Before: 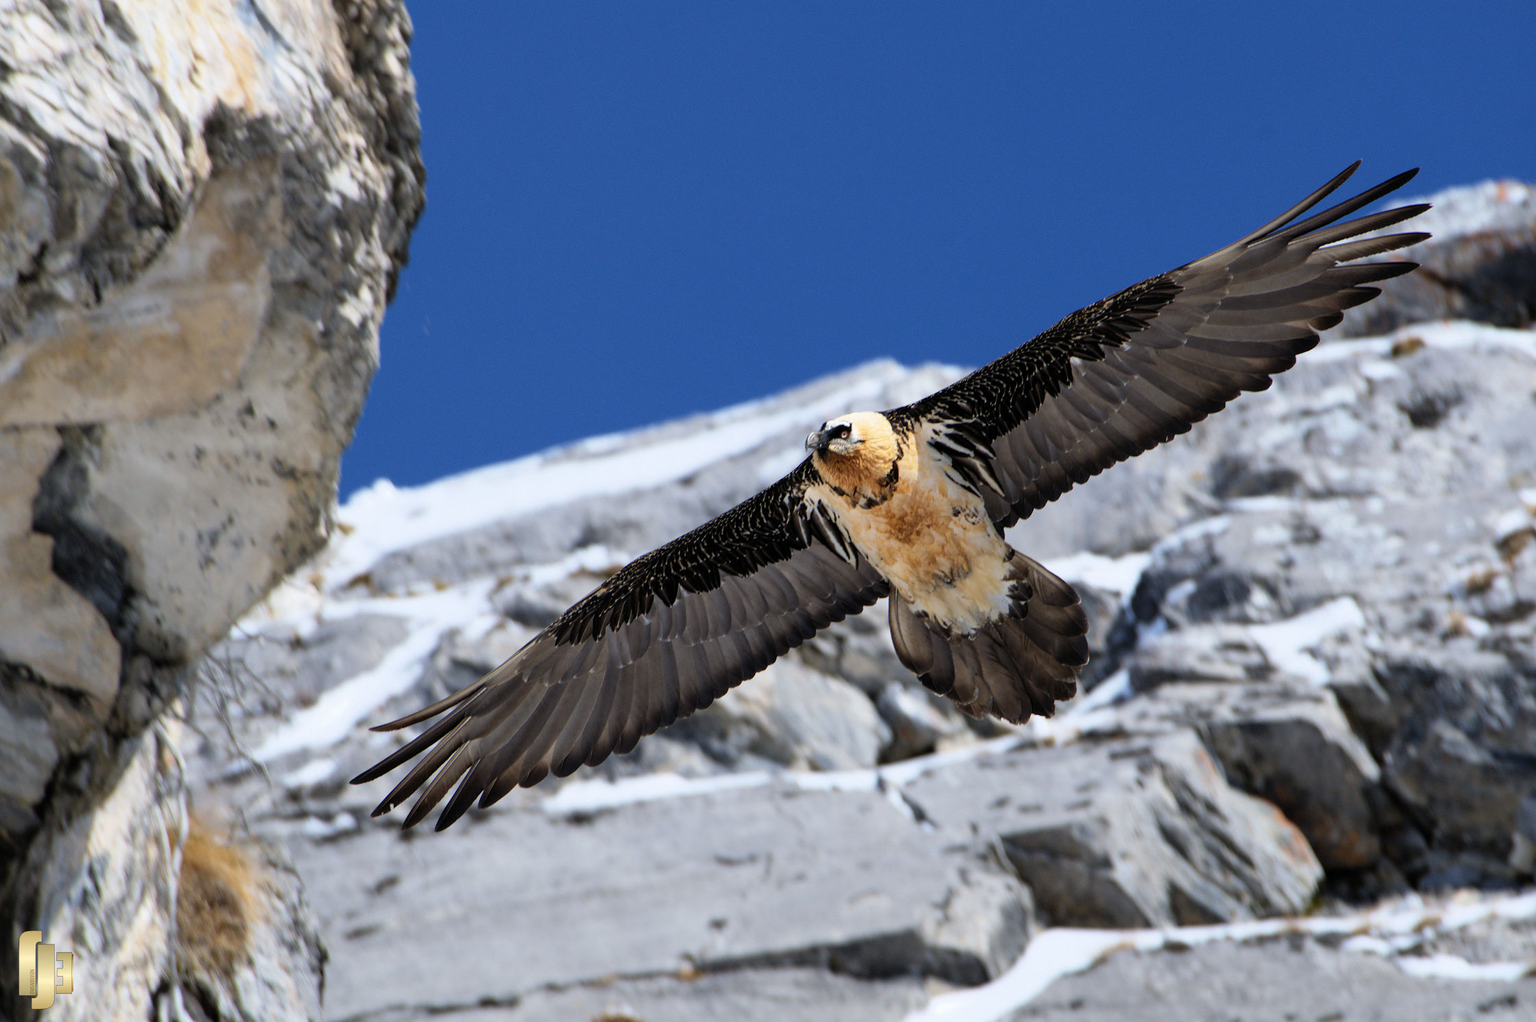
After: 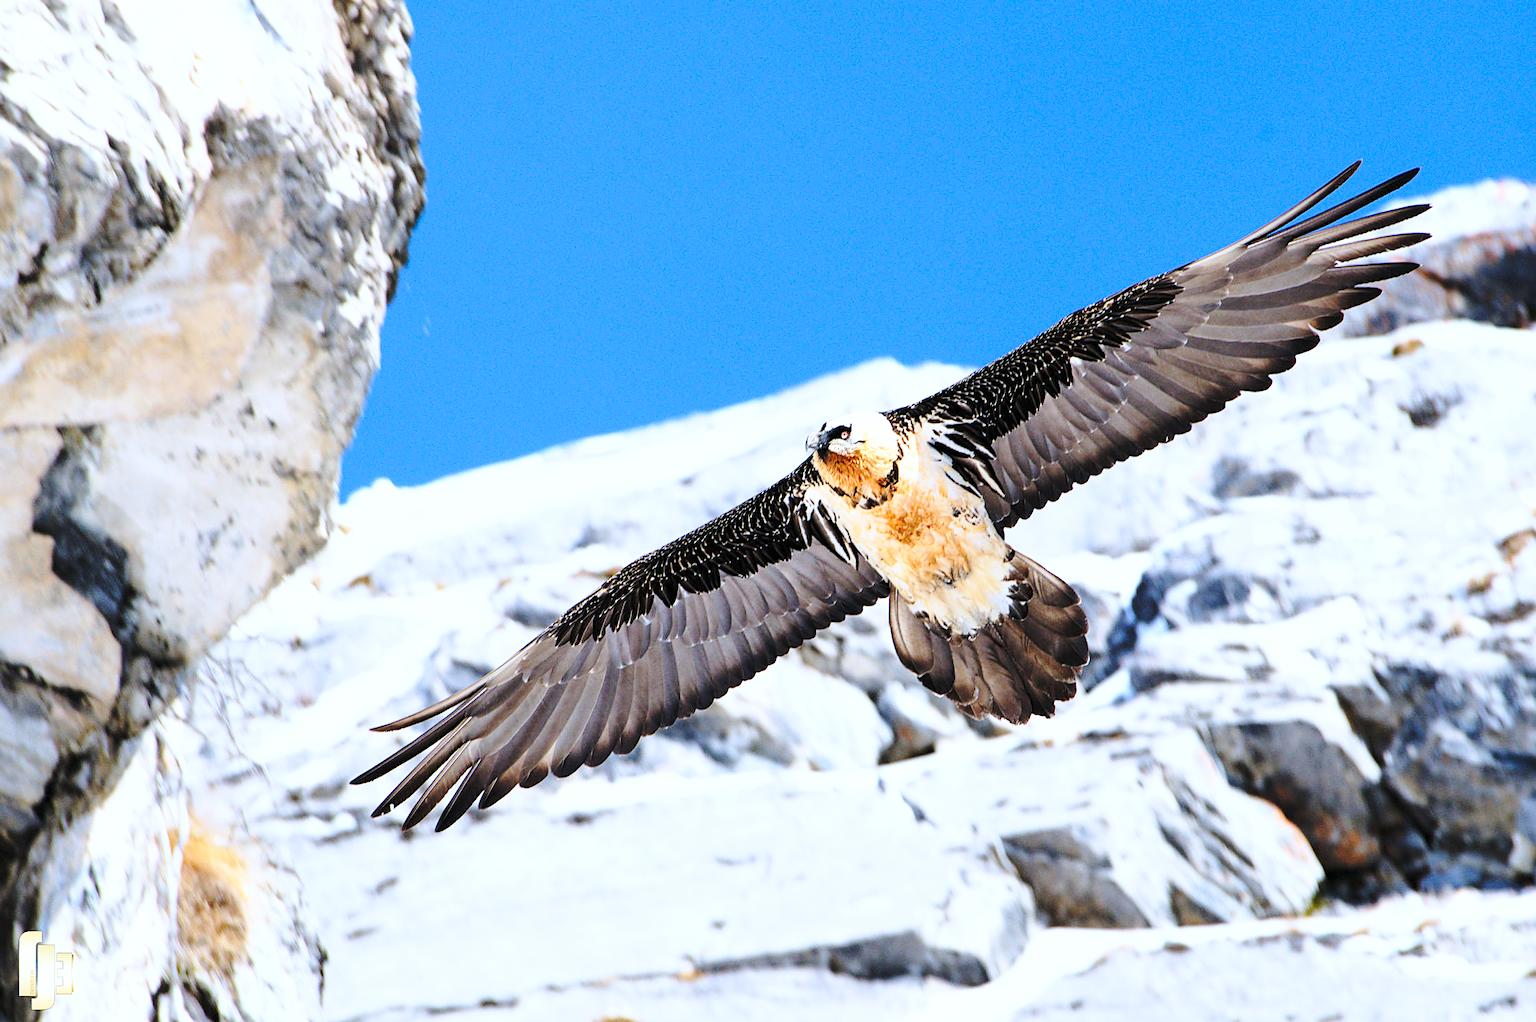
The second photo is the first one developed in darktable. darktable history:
sharpen: on, module defaults
color correction: highlights a* -0.772, highlights b* -8.92
base curve: curves: ch0 [(0, 0) (0.032, 0.037) (0.105, 0.228) (0.435, 0.76) (0.856, 0.983) (1, 1)], preserve colors none
contrast brightness saturation: contrast 0.07, brightness 0.08, saturation 0.18
exposure: exposure 0.6 EV, compensate highlight preservation false
